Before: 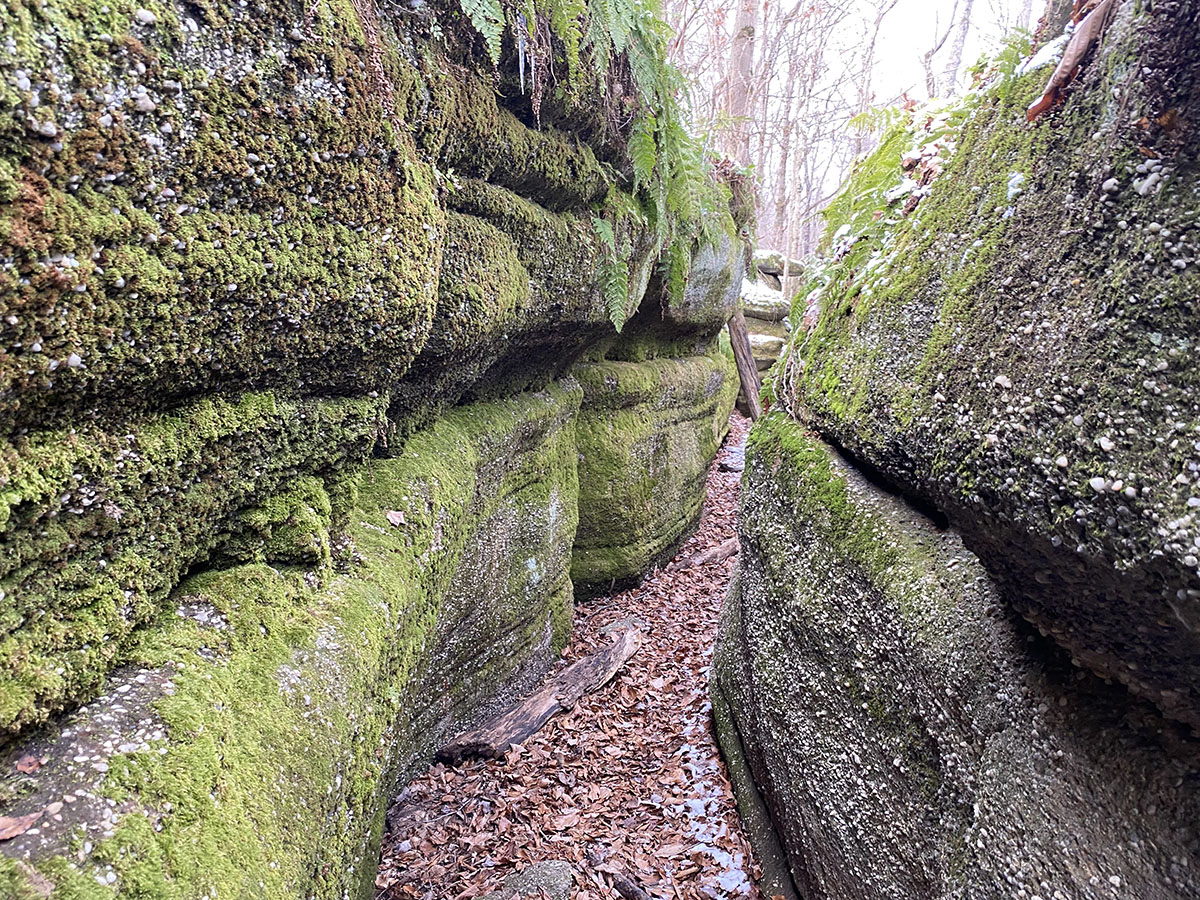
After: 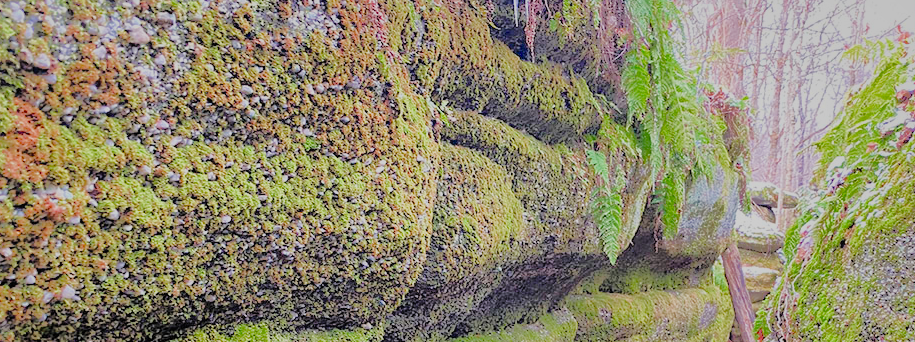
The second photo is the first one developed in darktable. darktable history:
filmic rgb: white relative exposure 8 EV, threshold 3 EV, hardness 2.44, latitude 10.07%, contrast 0.72, highlights saturation mix 10%, shadows ↔ highlights balance 1.38%, color science v4 (2020), enable highlight reconstruction true
tone equalizer: -8 EV -0.75 EV, -7 EV -0.7 EV, -6 EV -0.6 EV, -5 EV -0.4 EV, -3 EV 0.4 EV, -2 EV 0.6 EV, -1 EV 0.7 EV, +0 EV 0.75 EV, edges refinement/feathering 500, mask exposure compensation -1.57 EV, preserve details no
exposure: black level correction 0, exposure 2 EV, compensate highlight preservation false
shadows and highlights: shadows 38.43, highlights -74.54
crop: left 0.579%, top 7.627%, right 23.167%, bottom 54.275%
